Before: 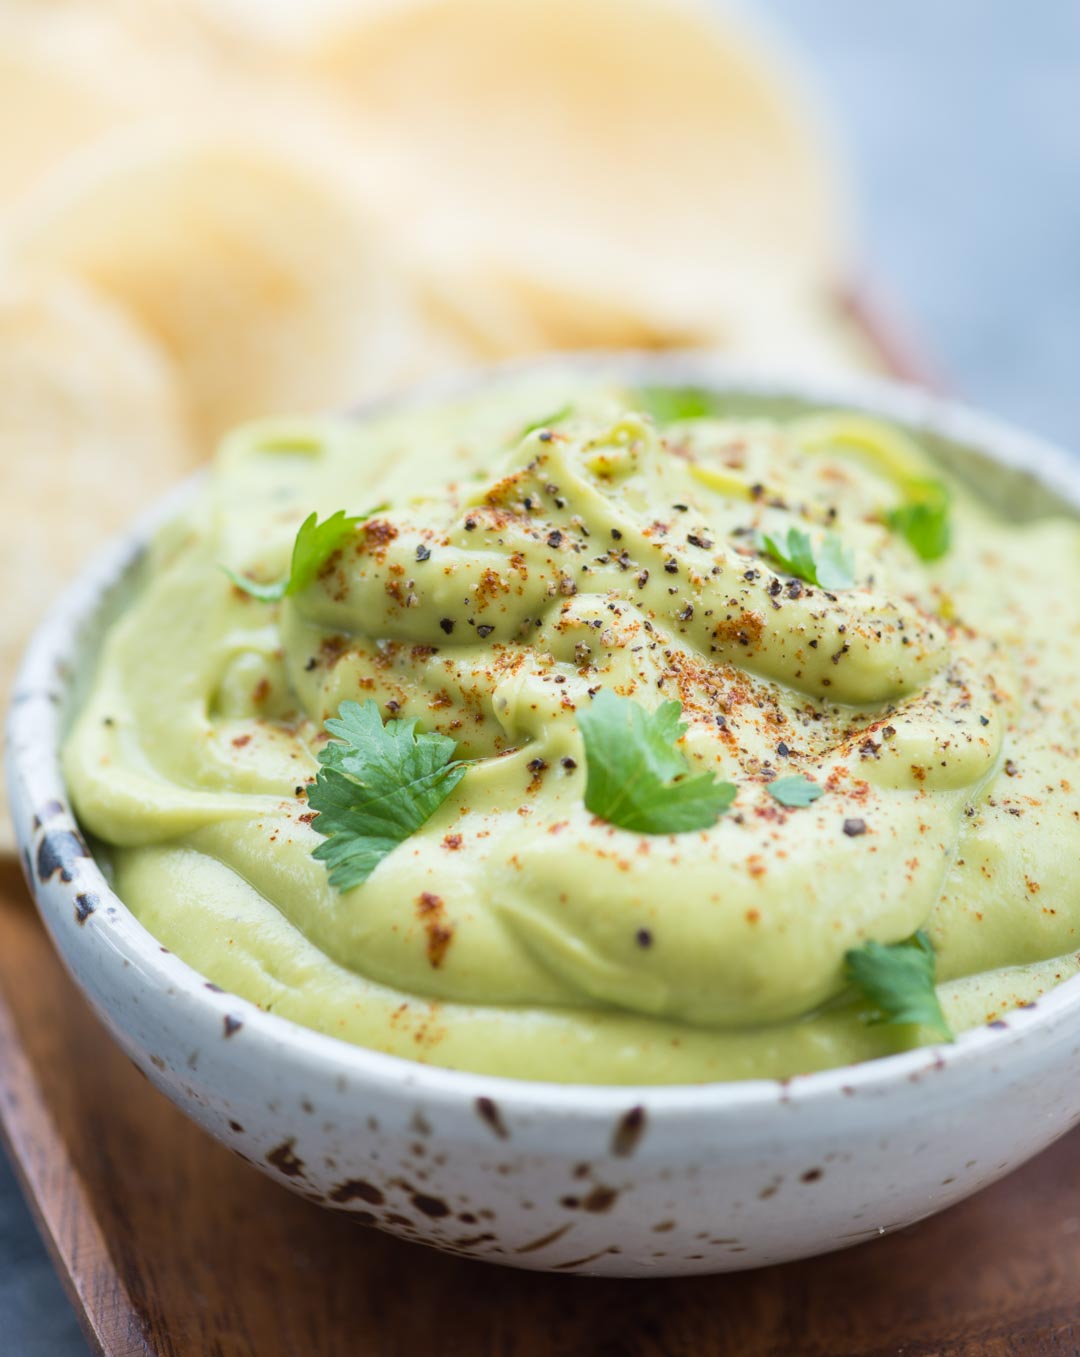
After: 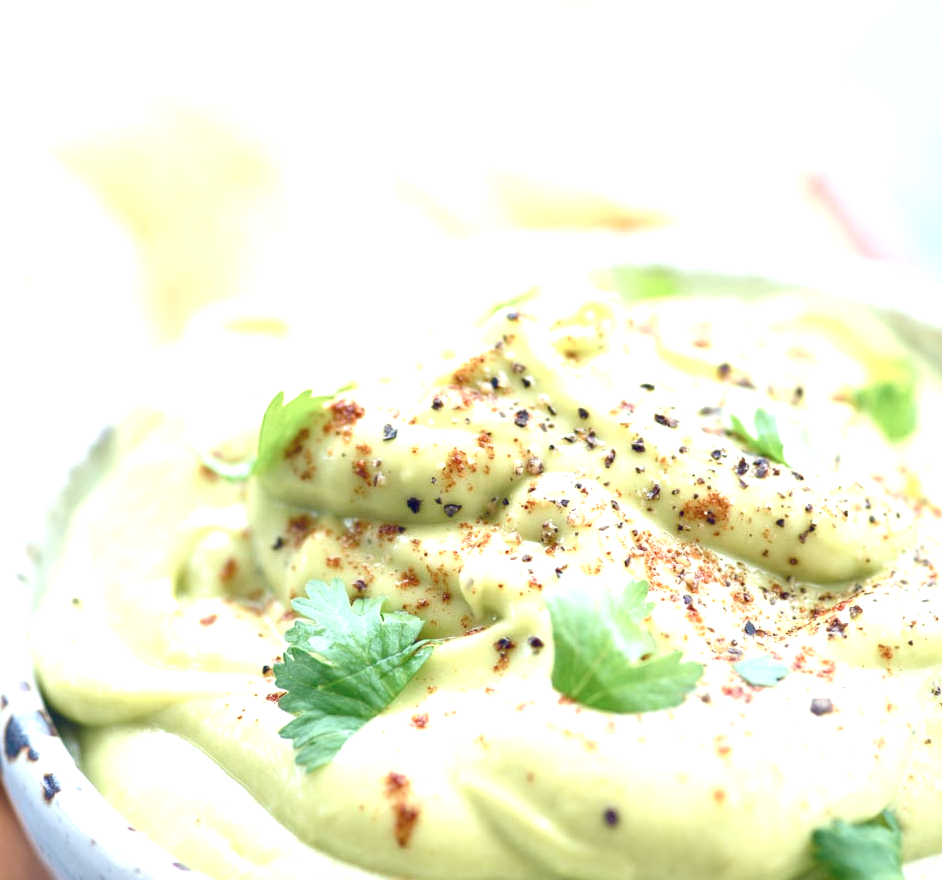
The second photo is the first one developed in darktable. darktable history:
exposure: black level correction 0, exposure 1 EV, compensate highlight preservation false
color balance rgb: shadows lift › luminance -19.89%, power › chroma 0.527%, power › hue 262.96°, global offset › luminance -0.28%, global offset › chroma 0.308%, global offset › hue 258.92°, perceptual saturation grading › global saturation 20%, perceptual saturation grading › highlights -50.12%, perceptual saturation grading › shadows 30.544%, global vibrance 20%
crop: left 3.132%, top 8.98%, right 9.618%, bottom 26.112%
